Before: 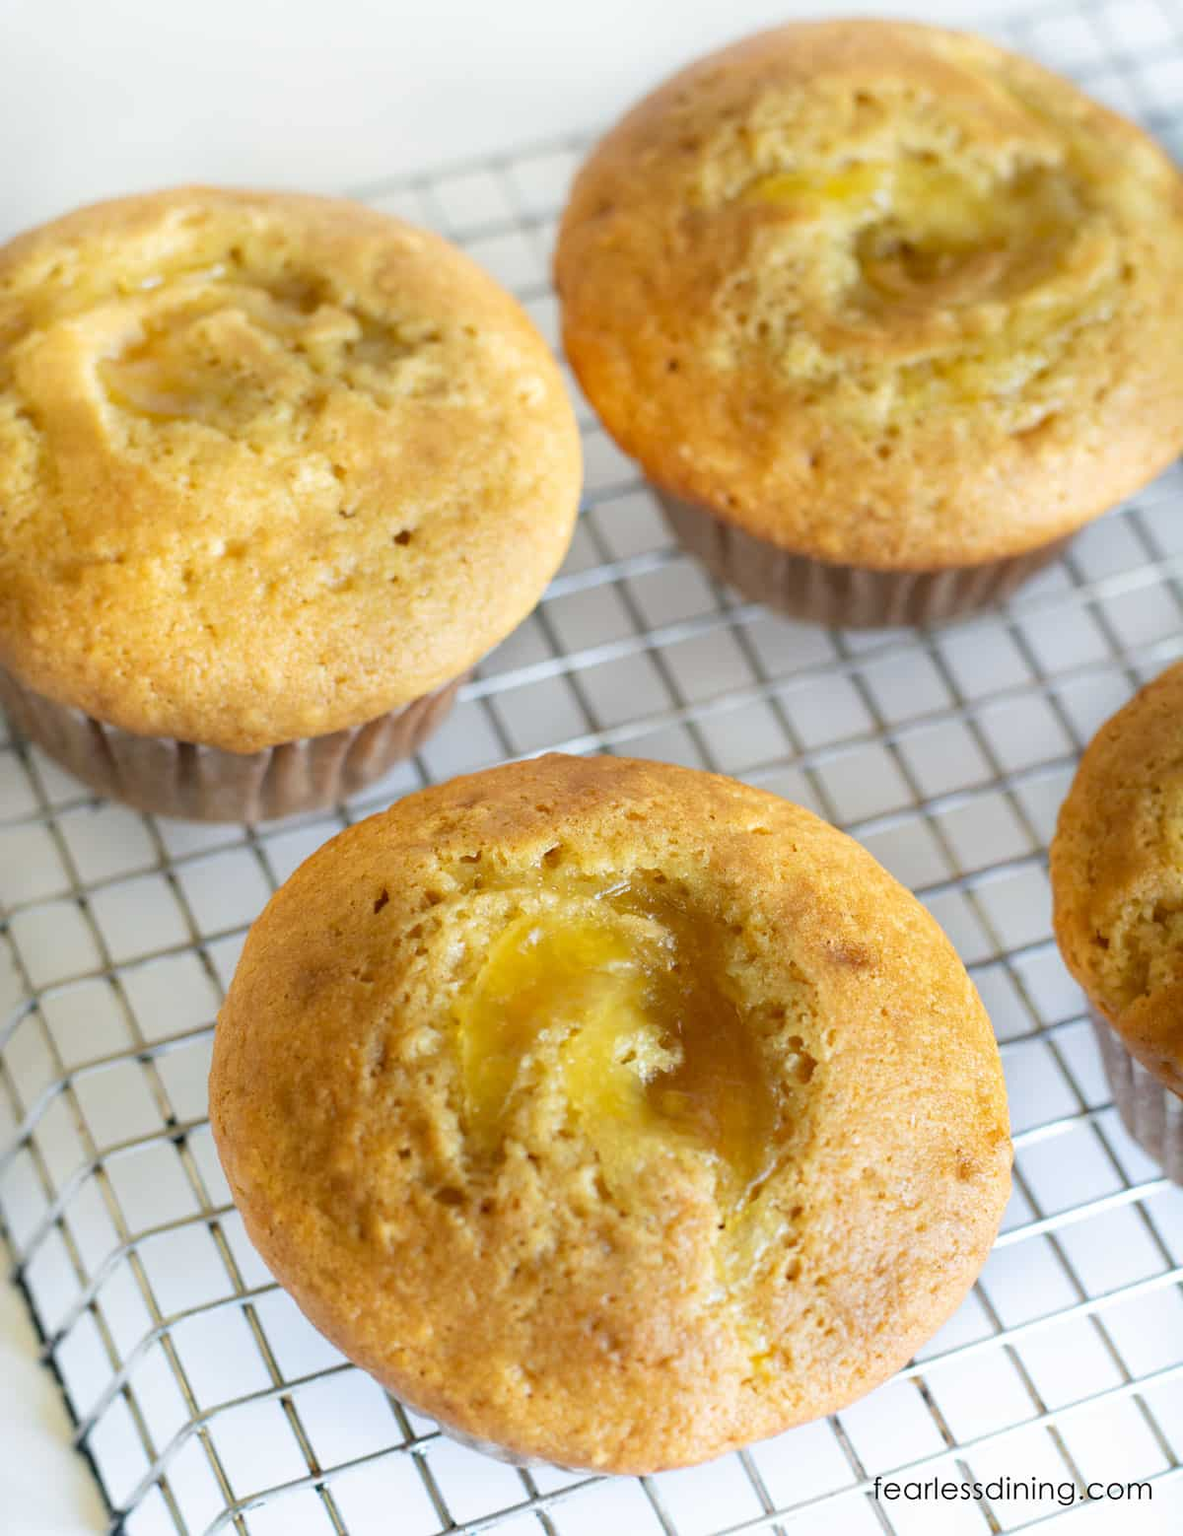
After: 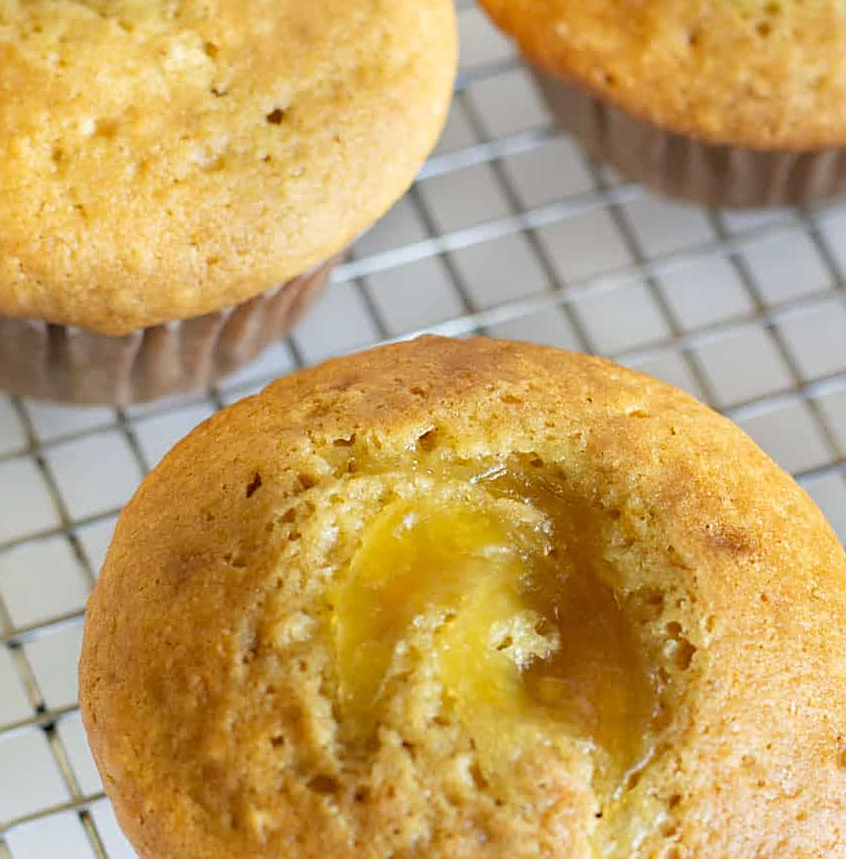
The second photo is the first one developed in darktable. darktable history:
crop: left 11.143%, top 27.575%, right 18.298%, bottom 17.271%
sharpen: on, module defaults
